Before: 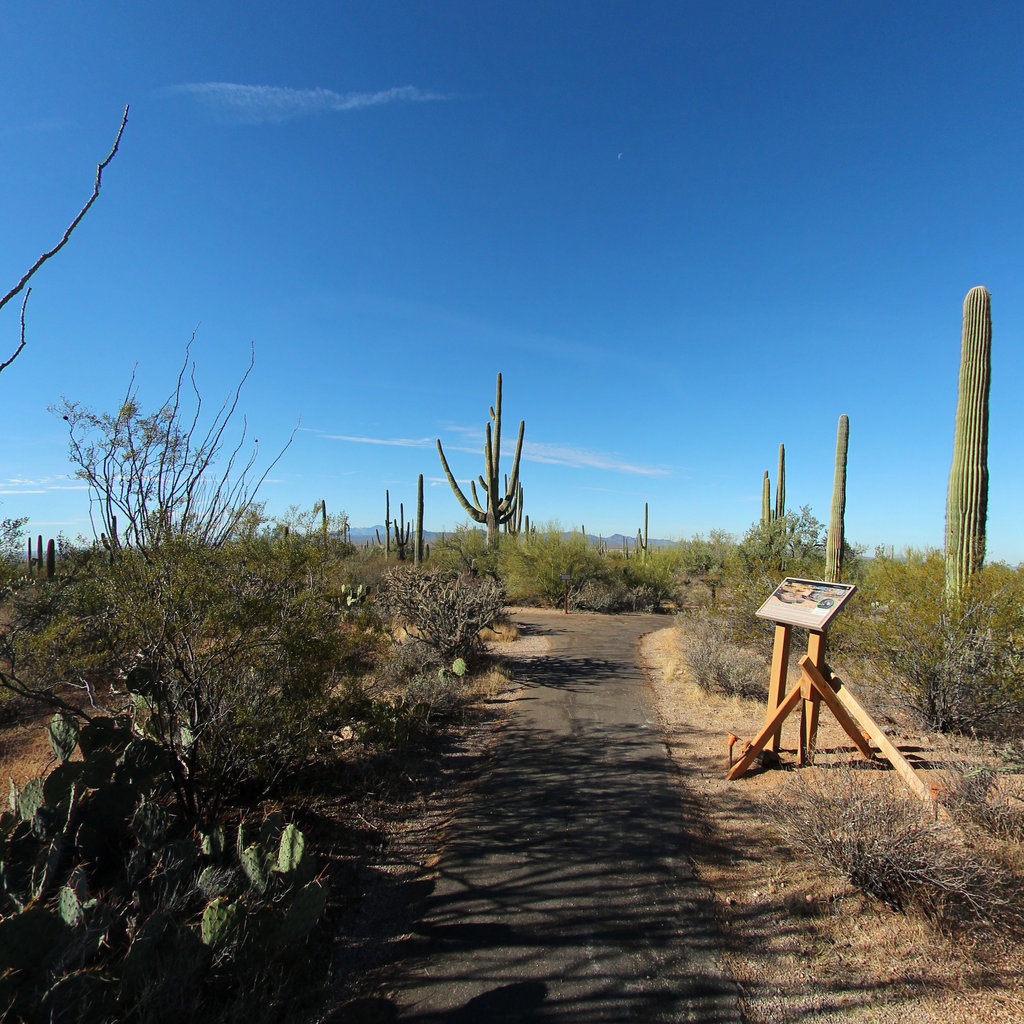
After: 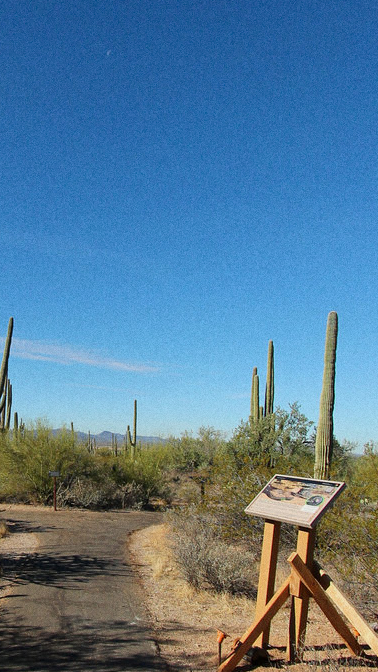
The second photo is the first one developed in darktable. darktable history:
grain: coarseness 3.21 ISO
exposure: black level correction 0.001, exposure -0.2 EV, compensate highlight preservation false
crop and rotate: left 49.936%, top 10.094%, right 13.136%, bottom 24.256%
